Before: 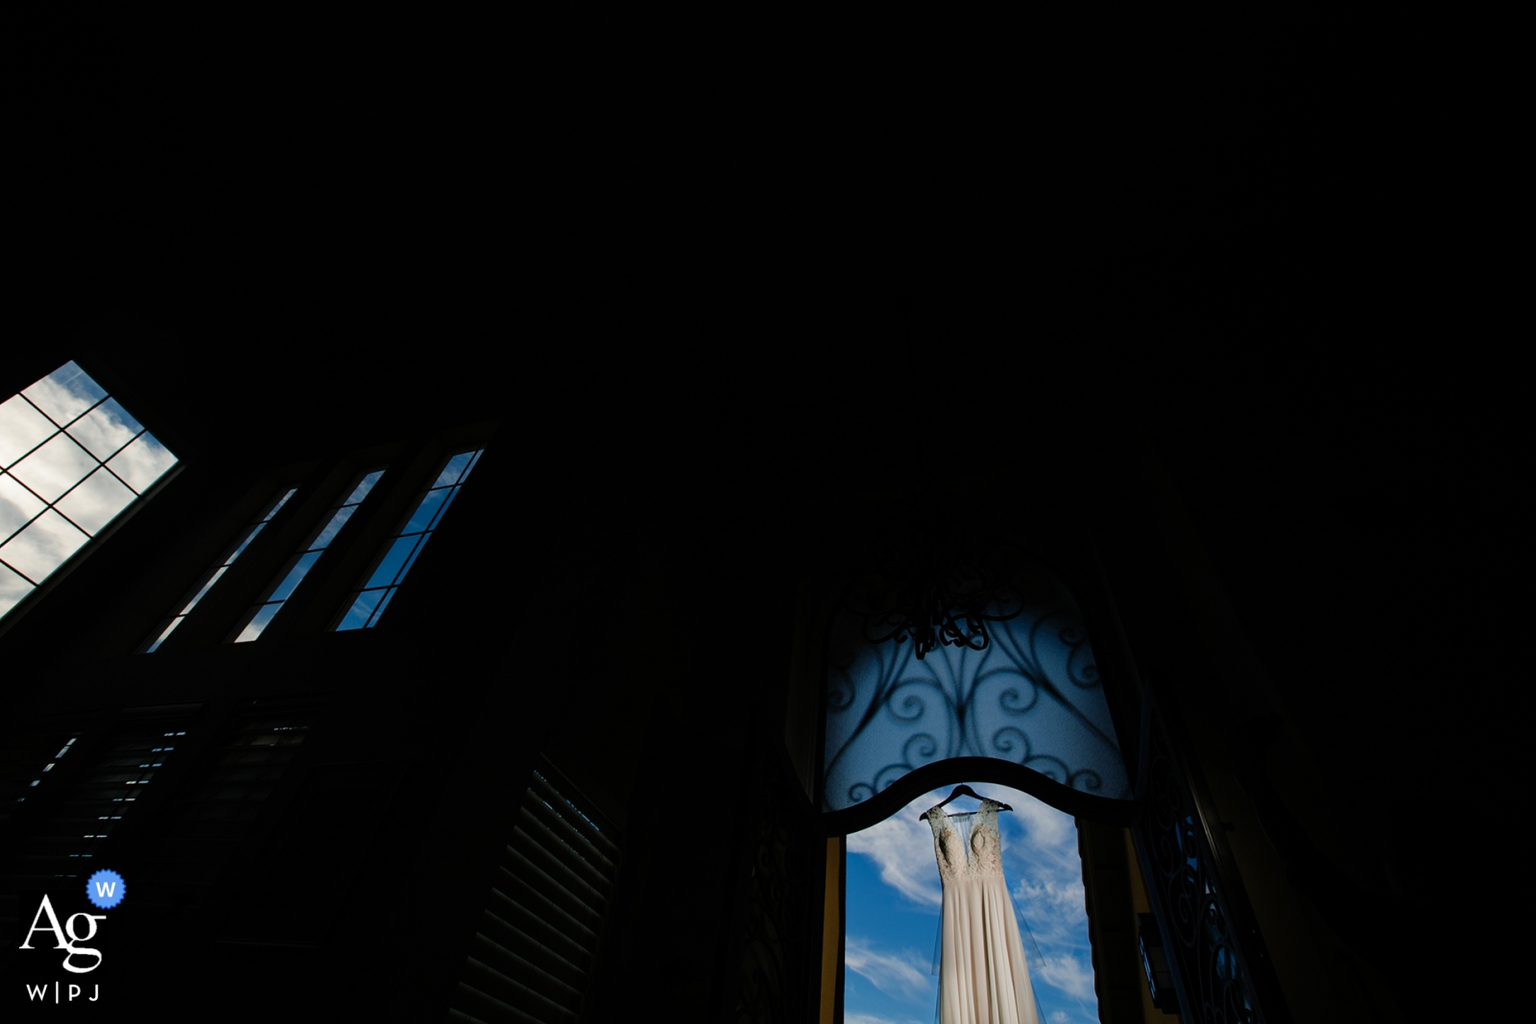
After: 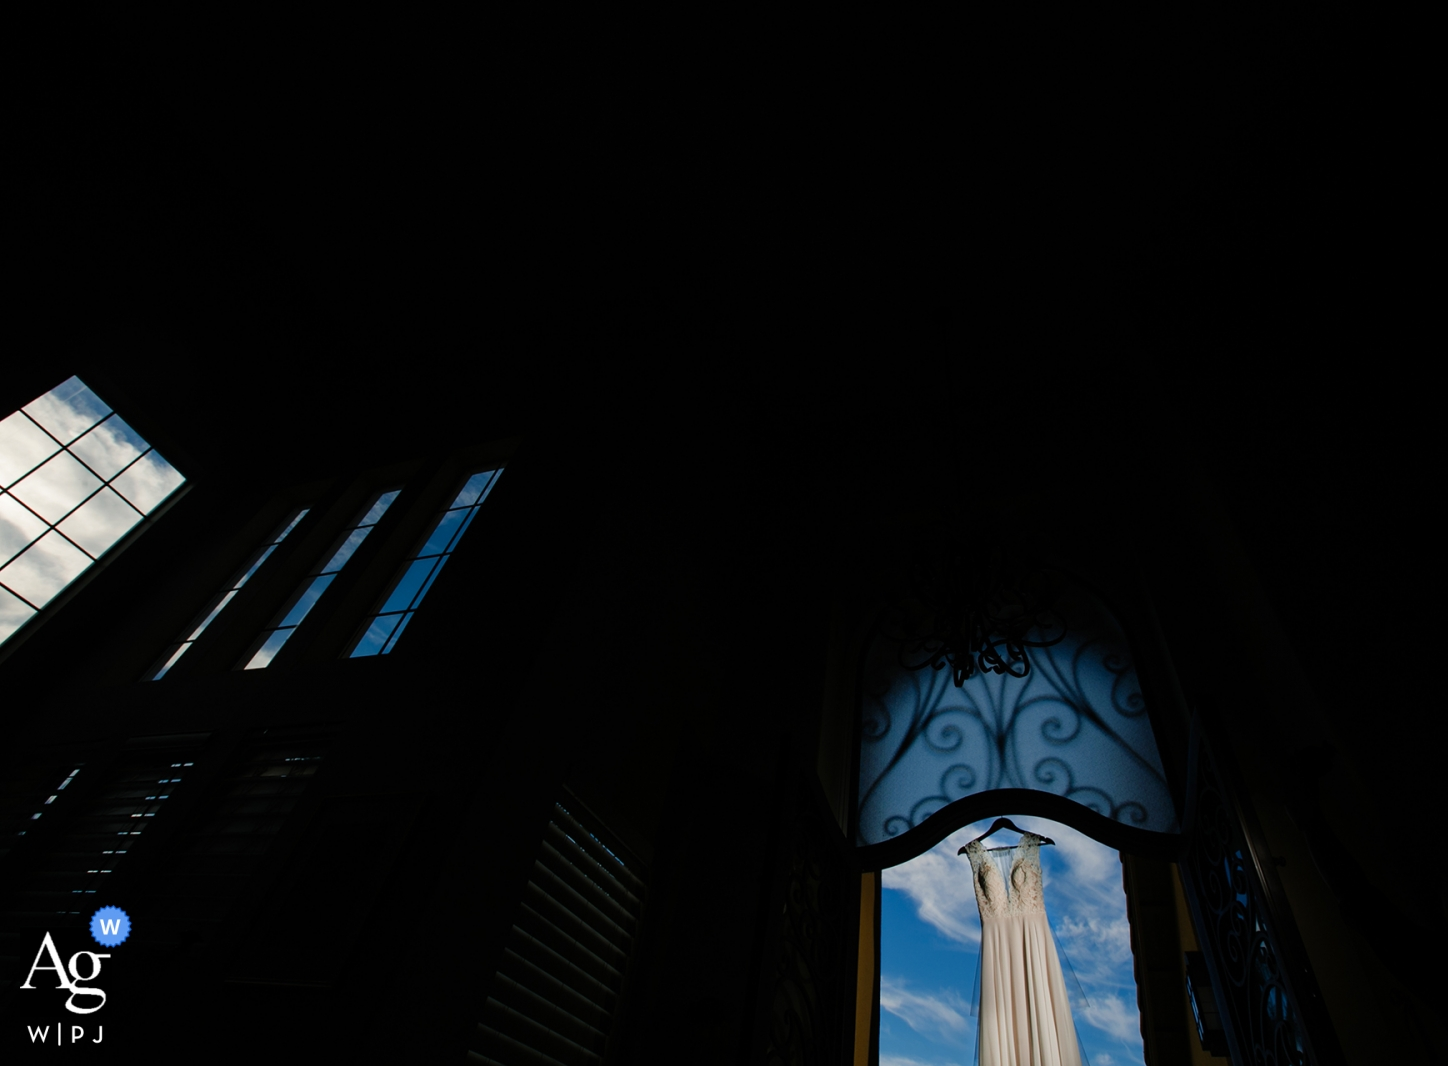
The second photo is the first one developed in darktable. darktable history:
crop: right 9.492%, bottom 0.03%
